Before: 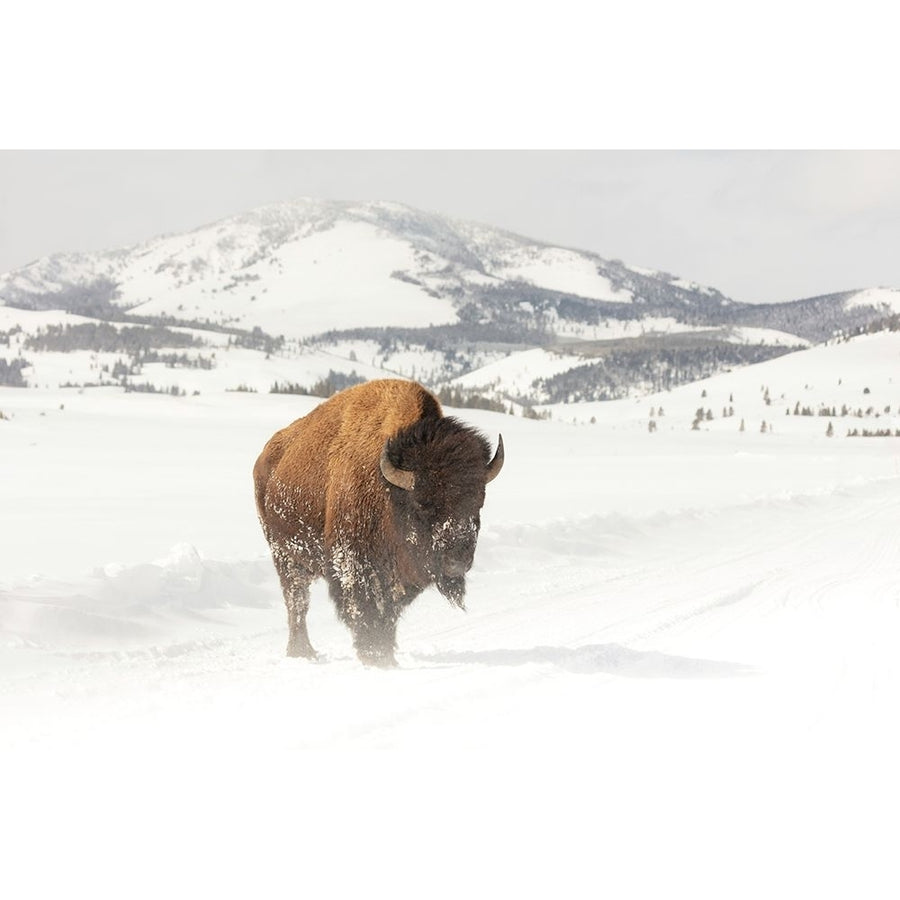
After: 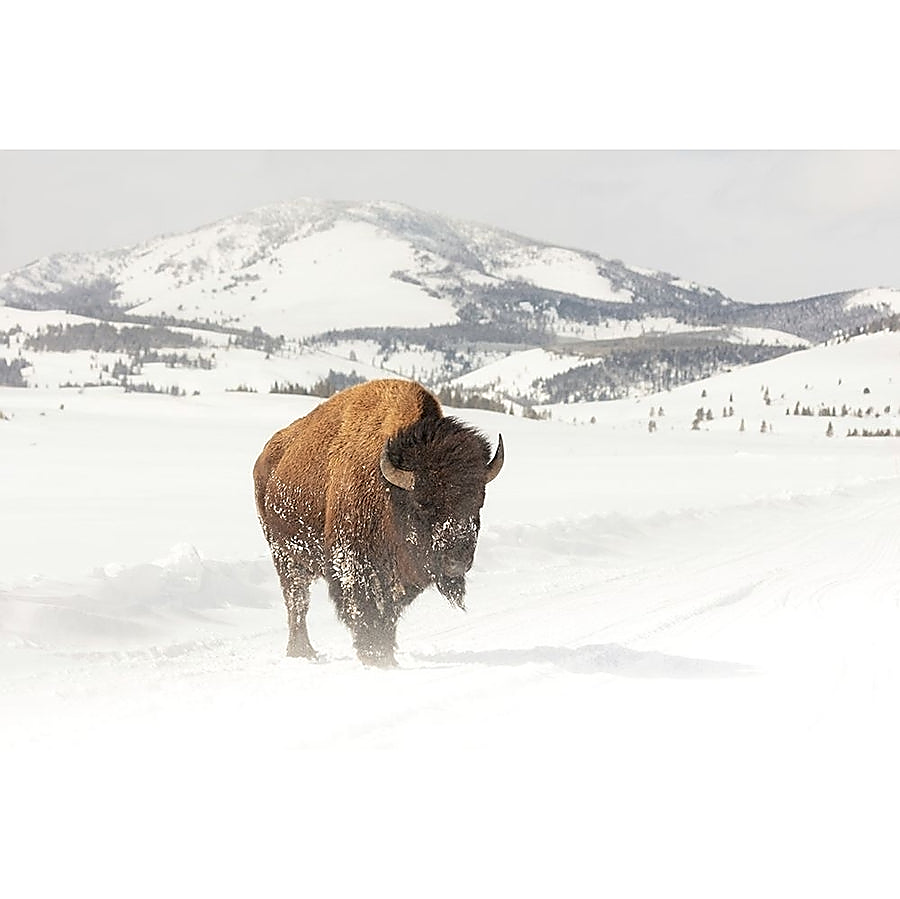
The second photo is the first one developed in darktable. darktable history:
sharpen: radius 1.4, amount 1.25, threshold 0.7
crop: bottom 0.071%
